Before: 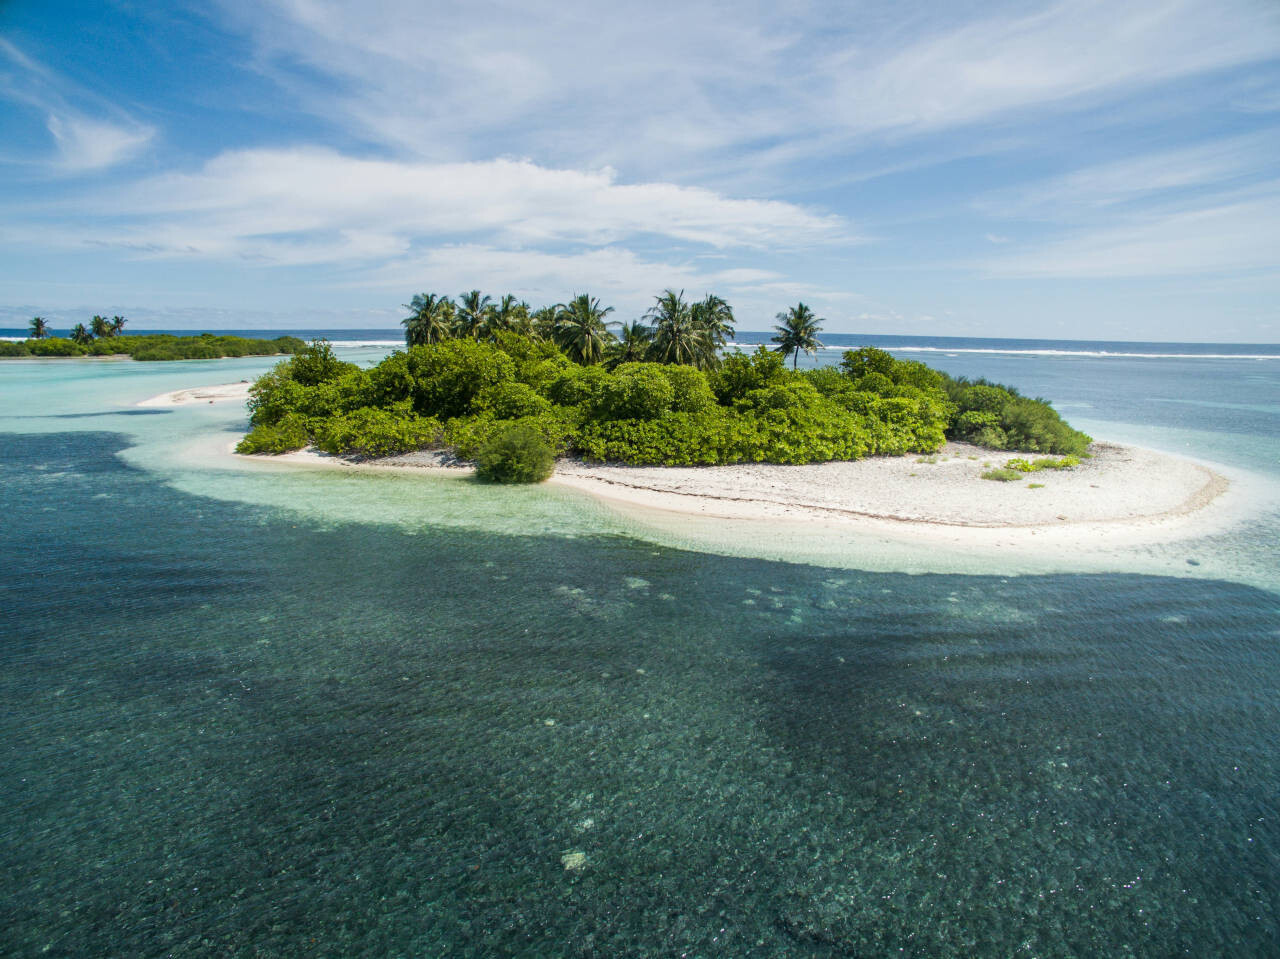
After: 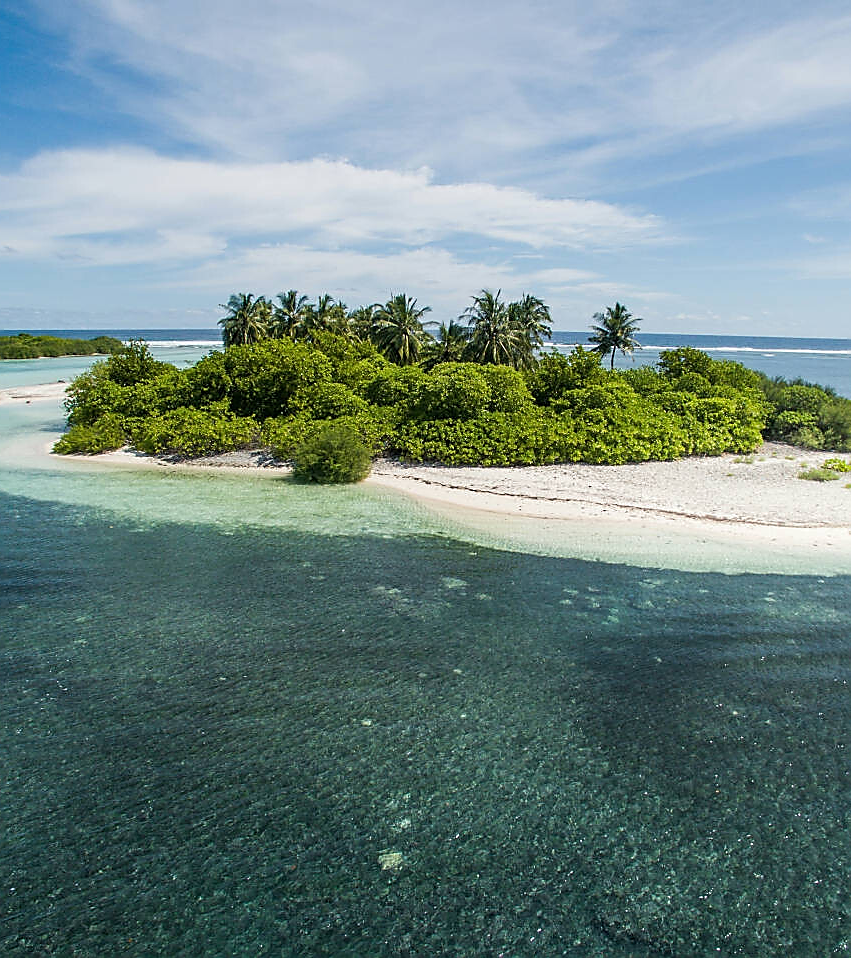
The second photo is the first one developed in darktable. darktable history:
sharpen: radius 1.347, amount 1.237, threshold 0.837
crop and rotate: left 14.298%, right 19.168%
